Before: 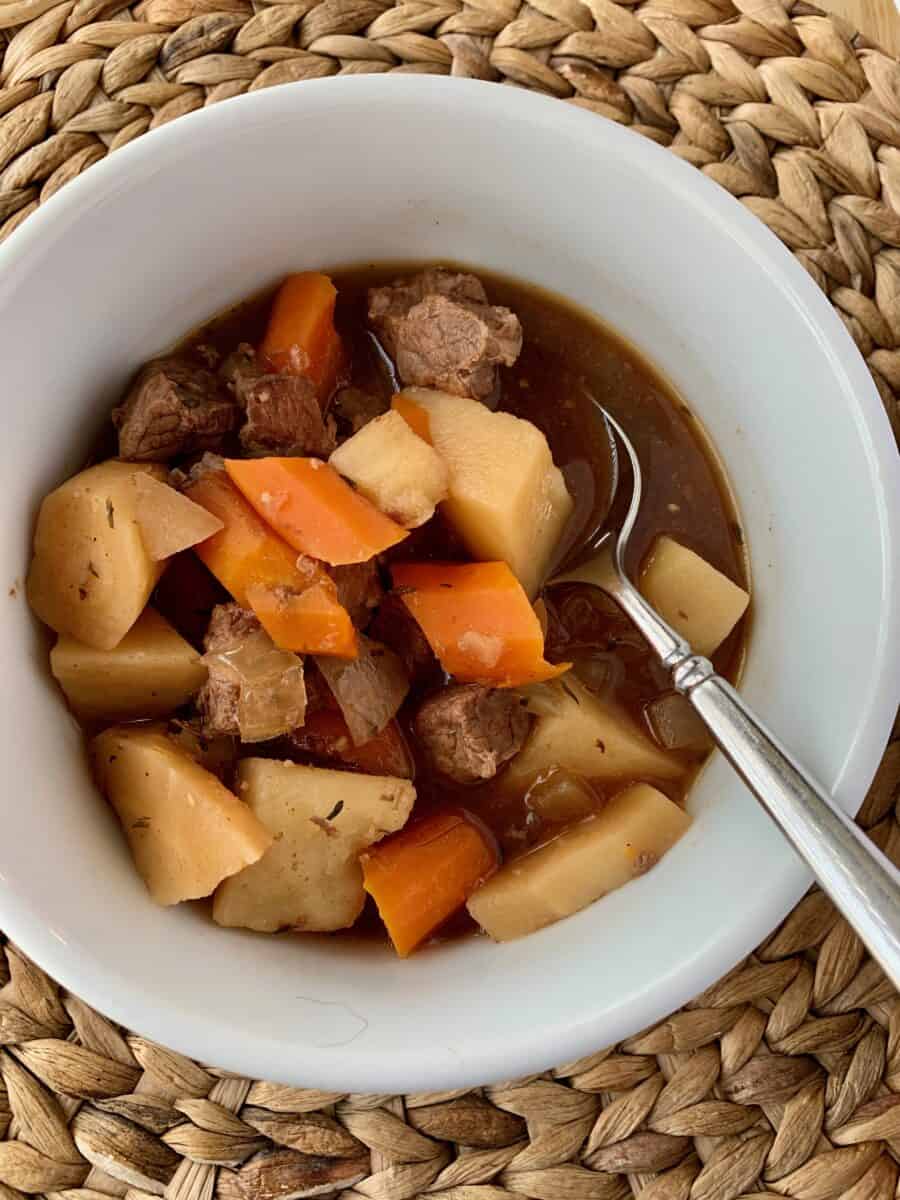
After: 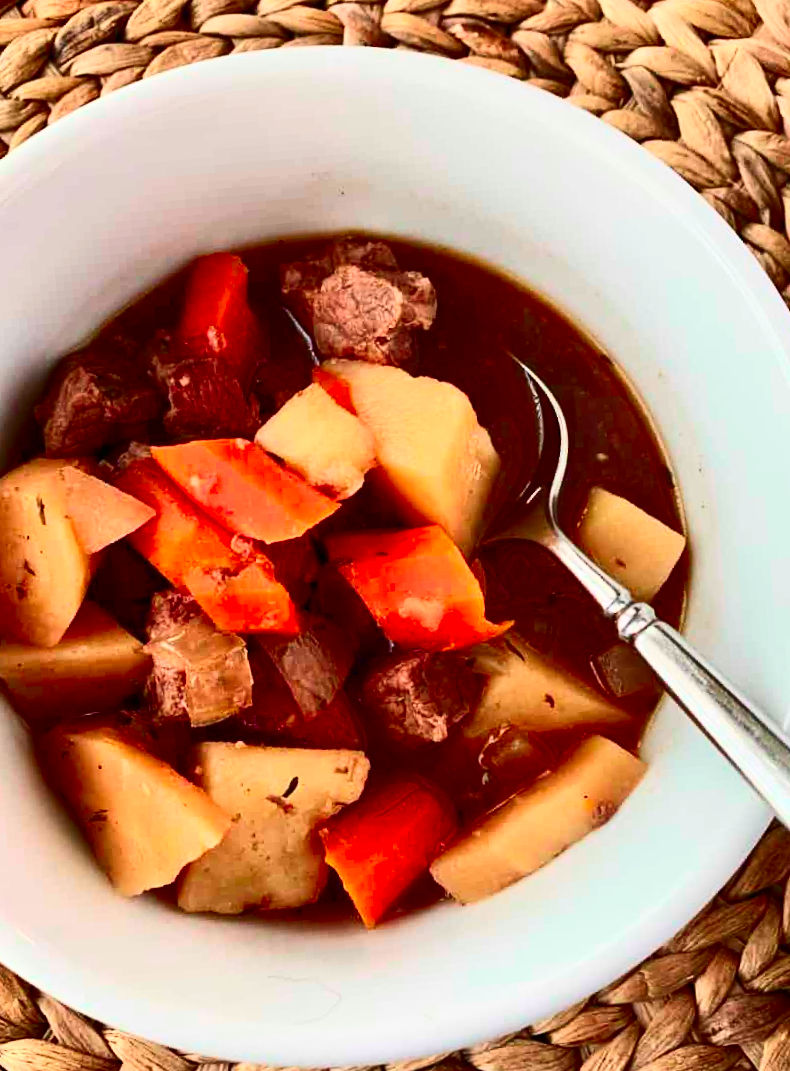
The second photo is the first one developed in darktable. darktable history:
contrast brightness saturation: contrast 0.4, brightness 0.1, saturation 0.21
crop: left 11.225%, top 5.381%, right 9.565%, bottom 10.314%
rotate and perspective: rotation -4.86°, automatic cropping off
color contrast: green-magenta contrast 1.73, blue-yellow contrast 1.15
